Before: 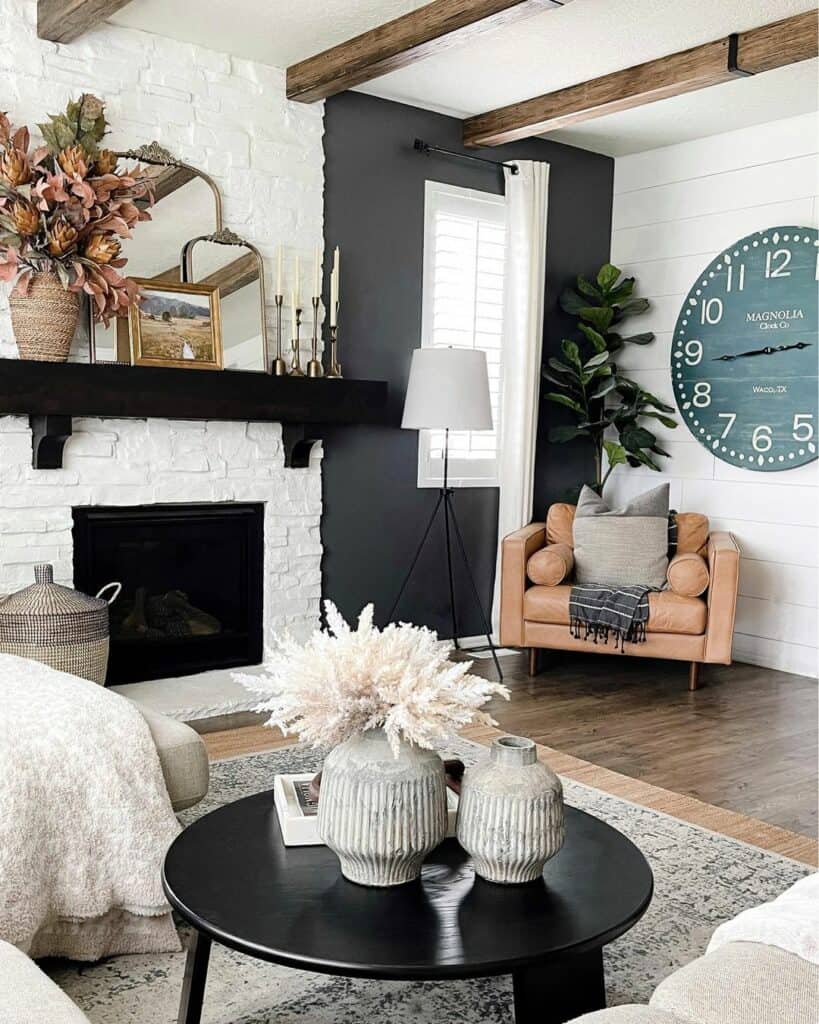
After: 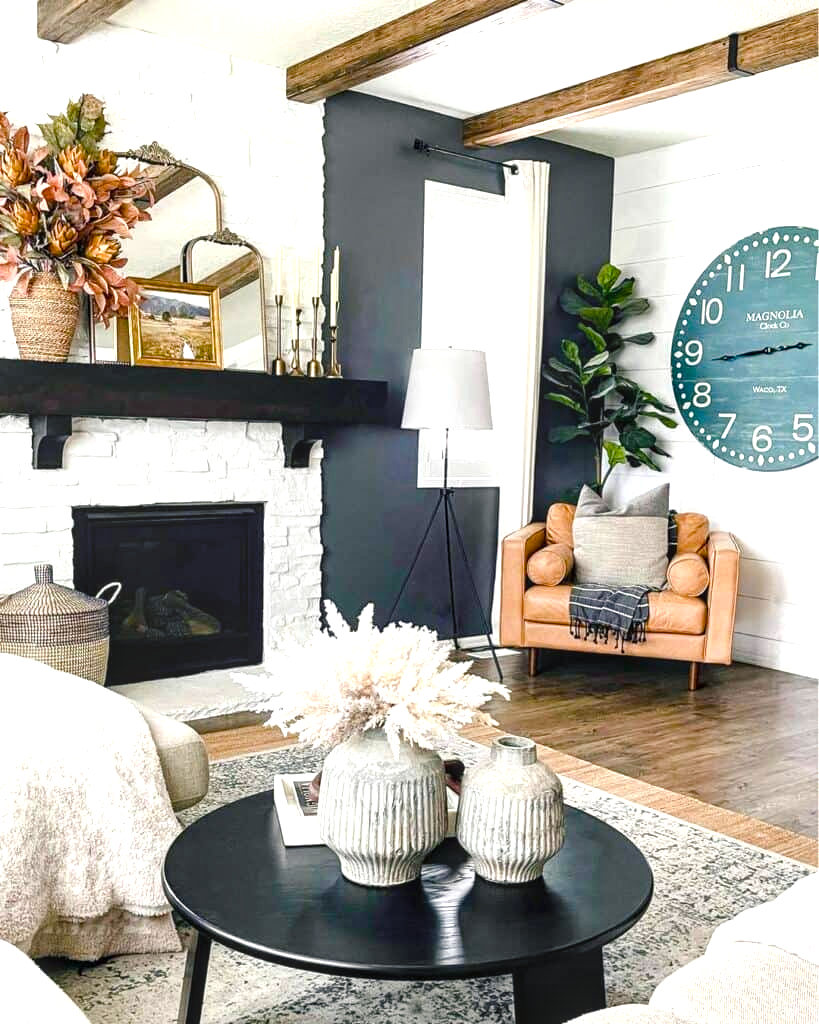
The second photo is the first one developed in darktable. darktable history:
color balance rgb: shadows lift › chroma 3.298%, shadows lift › hue 243.42°, perceptual saturation grading › global saturation 38.805%, perceptual saturation grading › highlights -25.887%, perceptual saturation grading › mid-tones 35.429%, perceptual saturation grading › shadows 35.414%
exposure: black level correction 0, exposure 0.702 EV, compensate highlight preservation false
local contrast: on, module defaults
